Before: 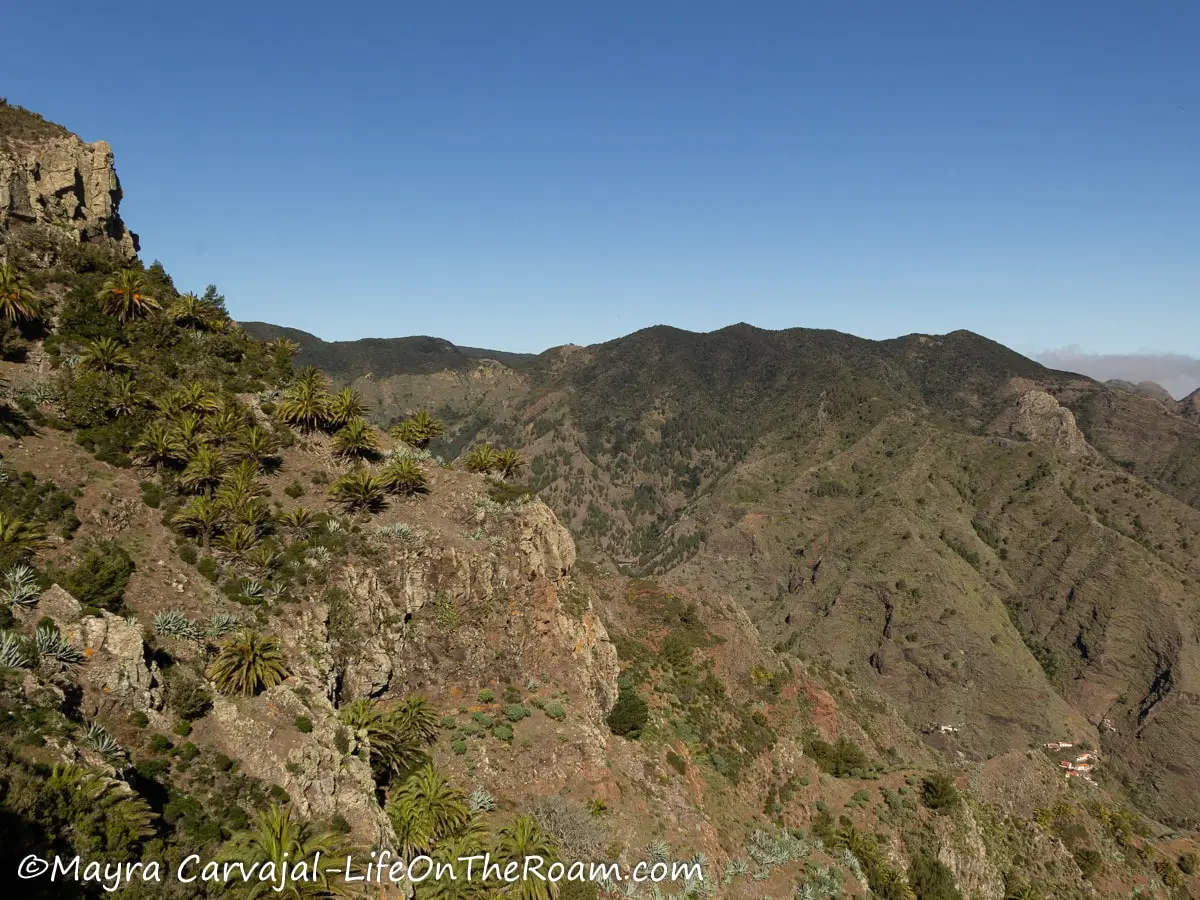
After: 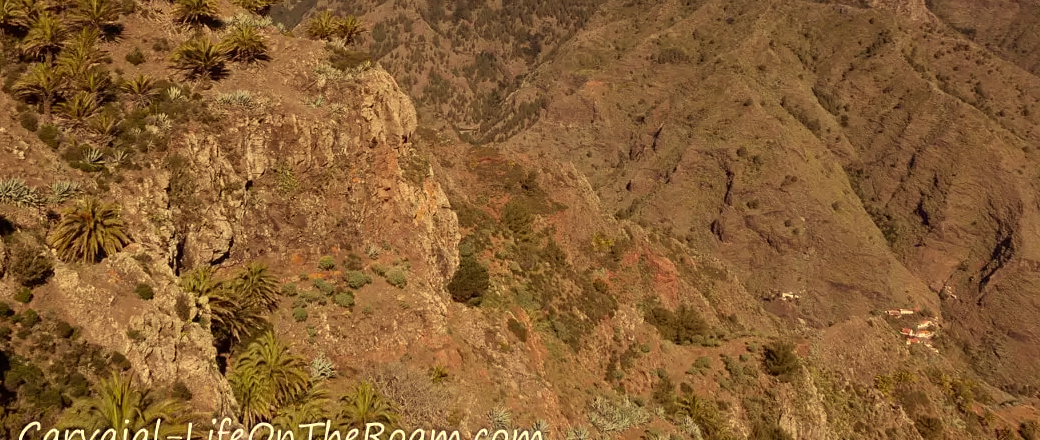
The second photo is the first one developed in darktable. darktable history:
rgb levels: mode RGB, independent channels, levels [[0, 0.474, 1], [0, 0.5, 1], [0, 0.5, 1]]
crop and rotate: left 13.306%, top 48.129%, bottom 2.928%
white balance: red 1.08, blue 0.791
